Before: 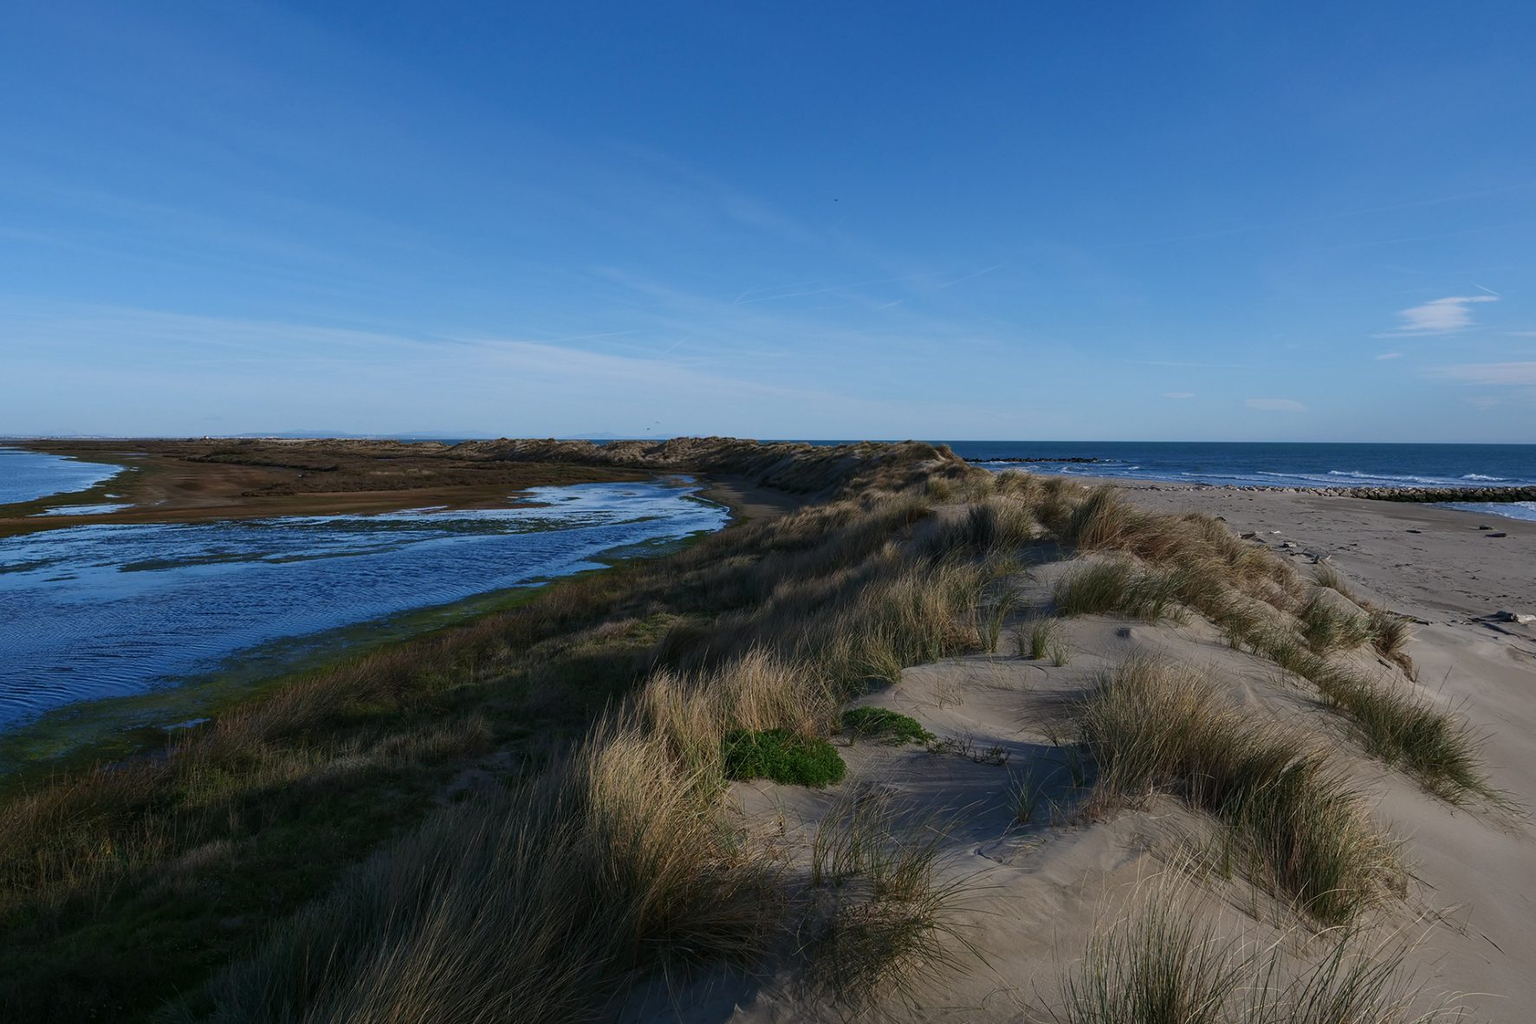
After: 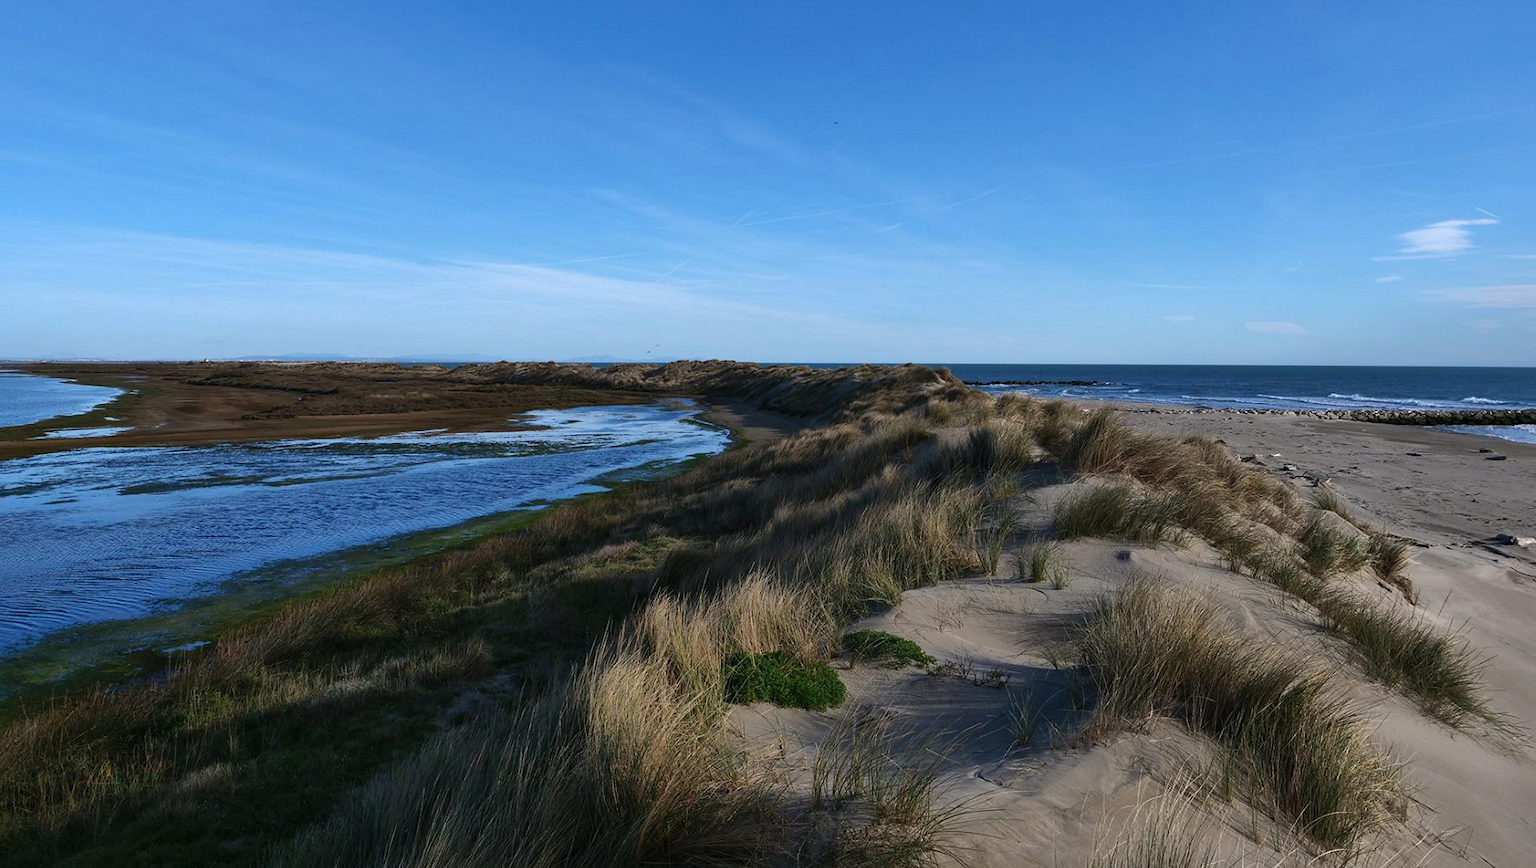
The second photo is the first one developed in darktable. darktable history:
crop: top 7.567%, bottom 7.618%
shadows and highlights: on, module defaults
tone equalizer: -8 EV -0.723 EV, -7 EV -0.723 EV, -6 EV -0.574 EV, -5 EV -0.412 EV, -3 EV 0.375 EV, -2 EV 0.6 EV, -1 EV 0.697 EV, +0 EV 0.721 EV, edges refinement/feathering 500, mask exposure compensation -1.57 EV, preserve details no
